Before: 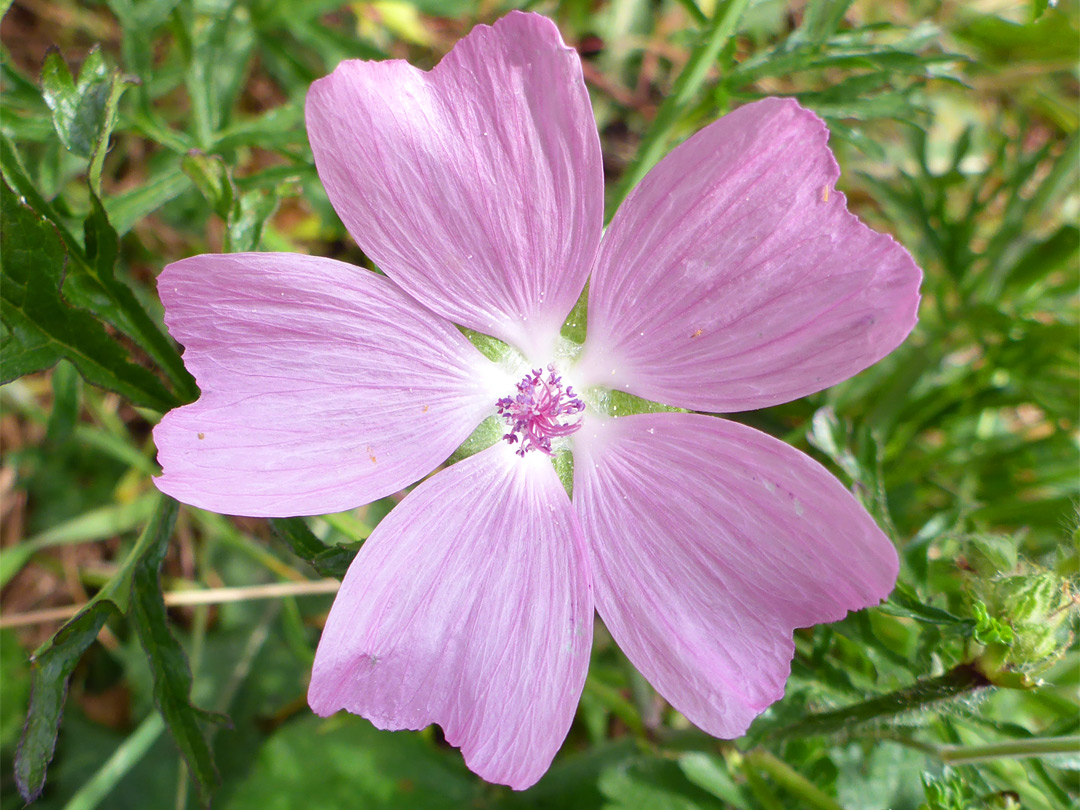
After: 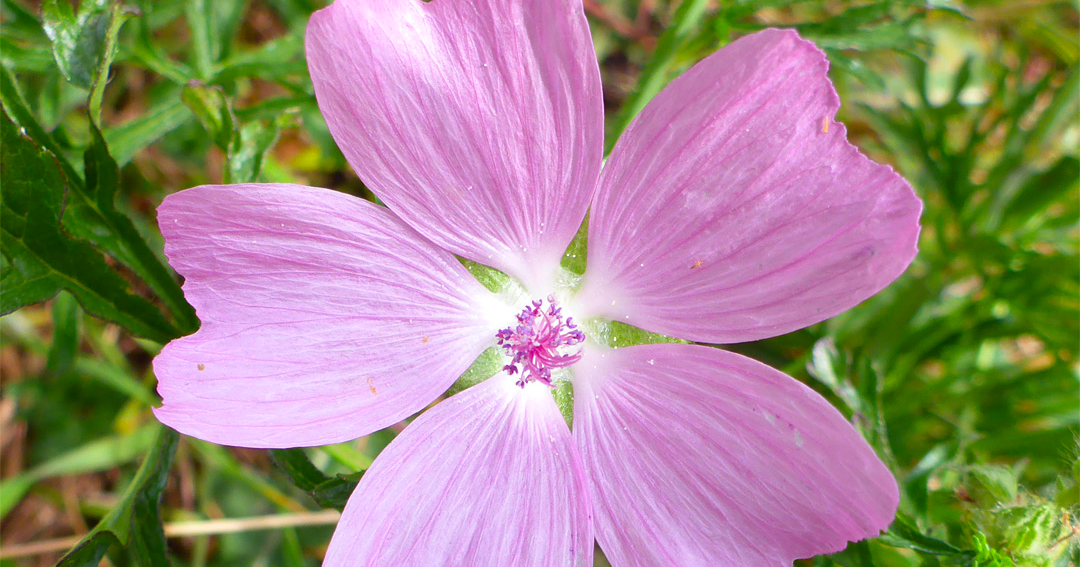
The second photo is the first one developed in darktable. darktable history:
color zones: curves: ch1 [(0.25, 0.61) (0.75, 0.248)]
crop and rotate: top 8.572%, bottom 21.396%
